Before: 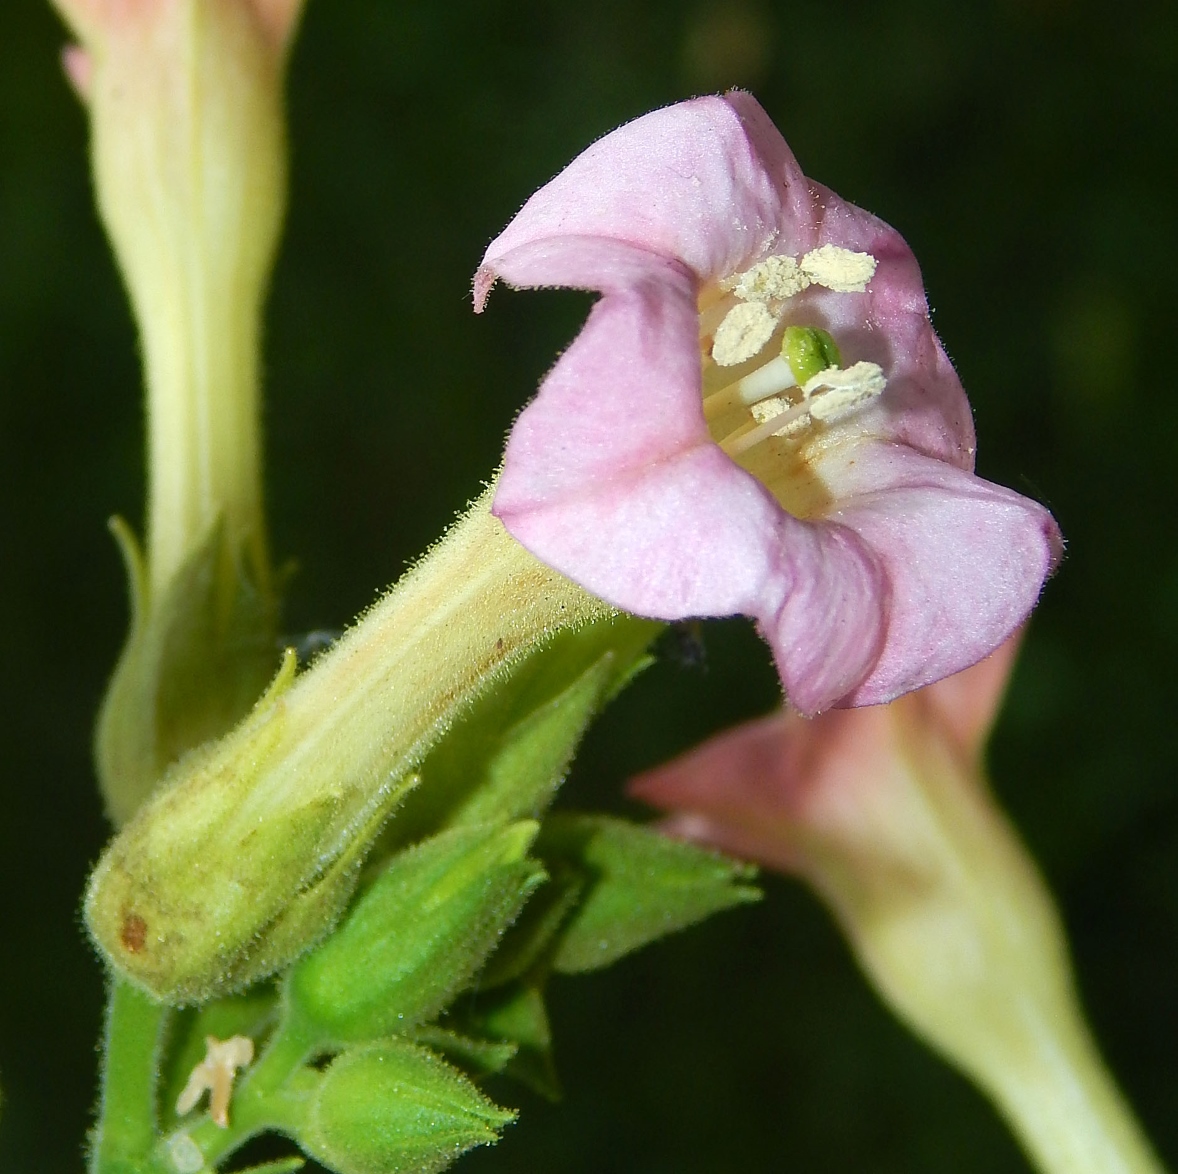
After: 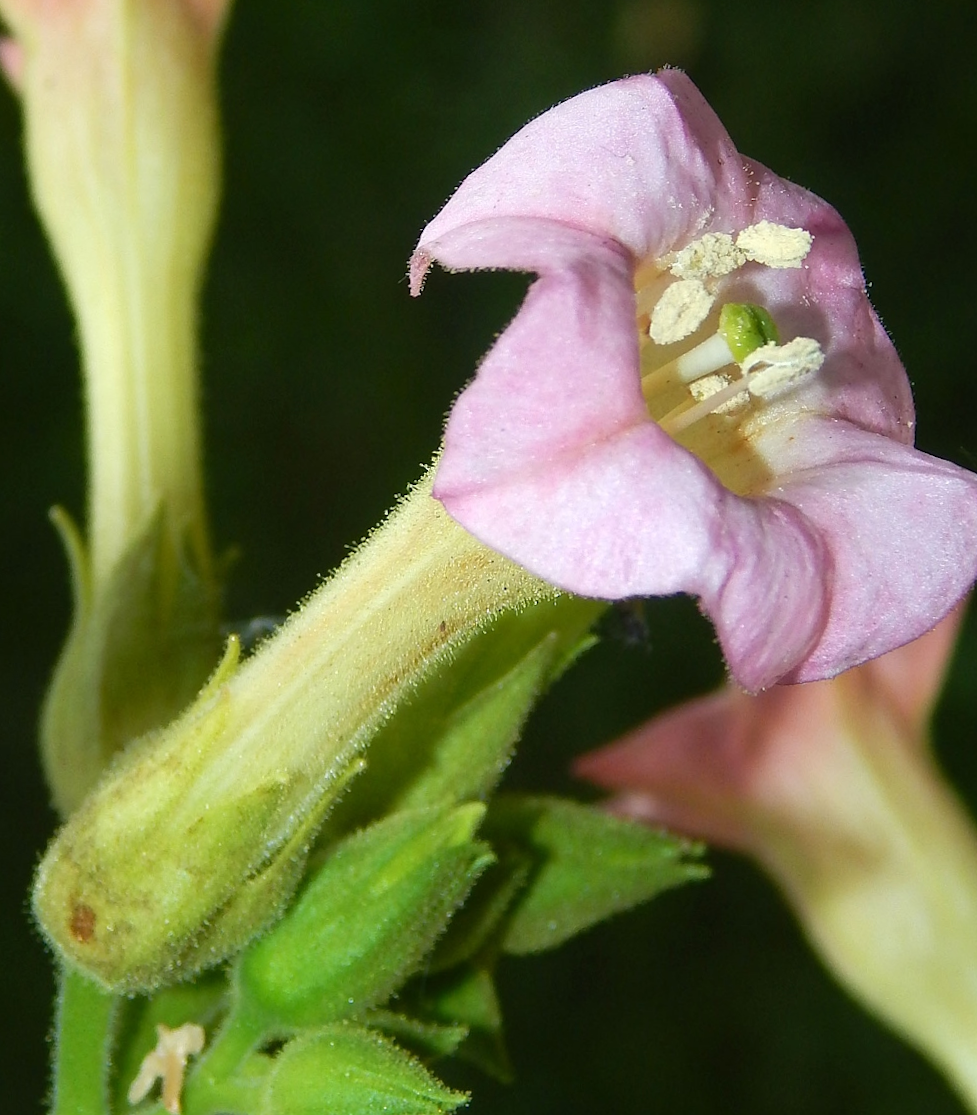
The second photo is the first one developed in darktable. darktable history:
tone equalizer: on, module defaults
crop and rotate: angle 1.11°, left 4.081%, top 0.773%, right 11.367%, bottom 2.395%
